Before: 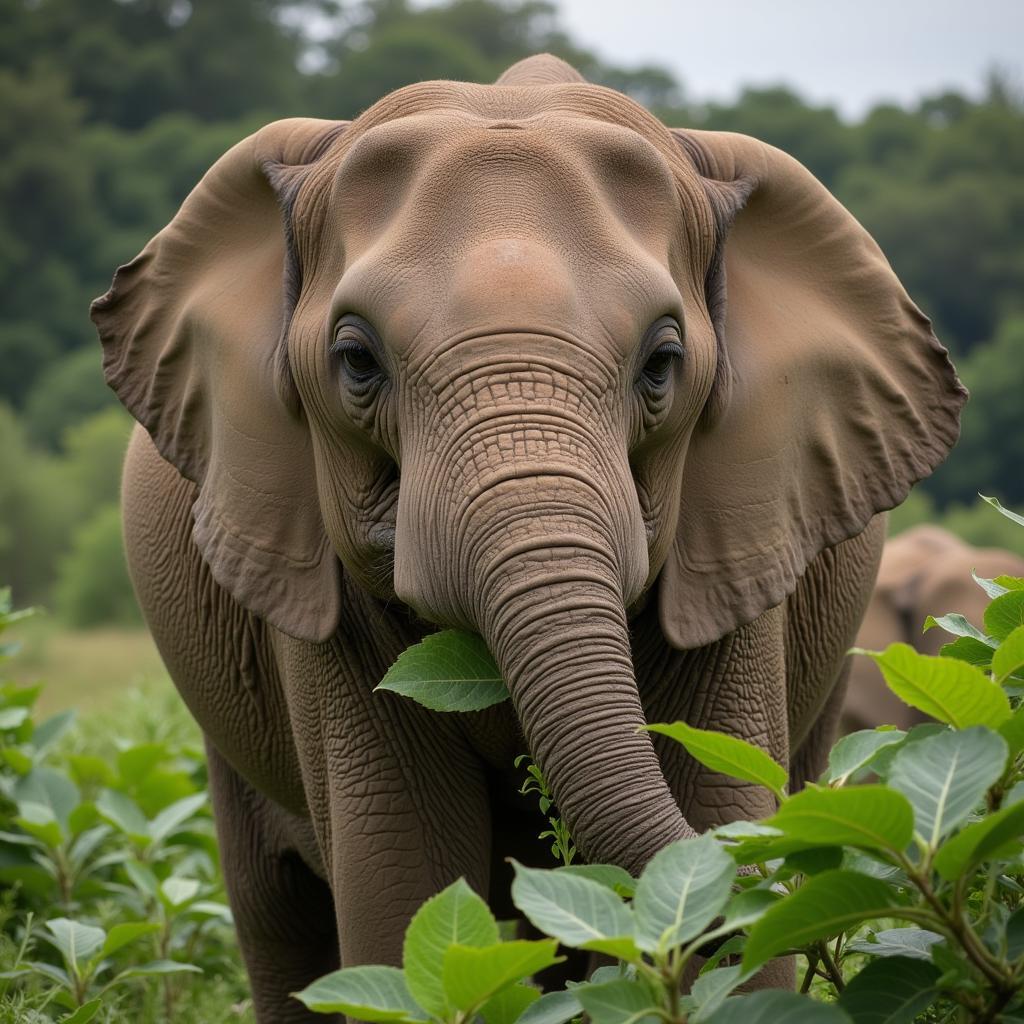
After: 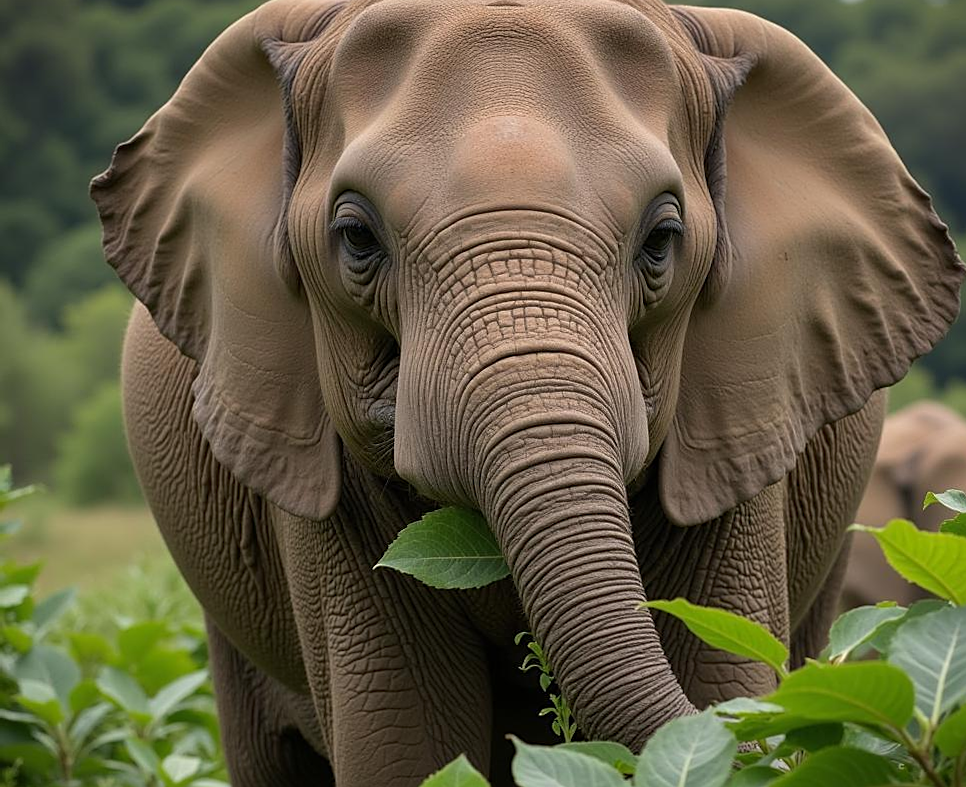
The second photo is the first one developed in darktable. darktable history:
crop and rotate: angle 0.106°, top 11.997%, right 5.413%, bottom 10.989%
sharpen: on, module defaults
